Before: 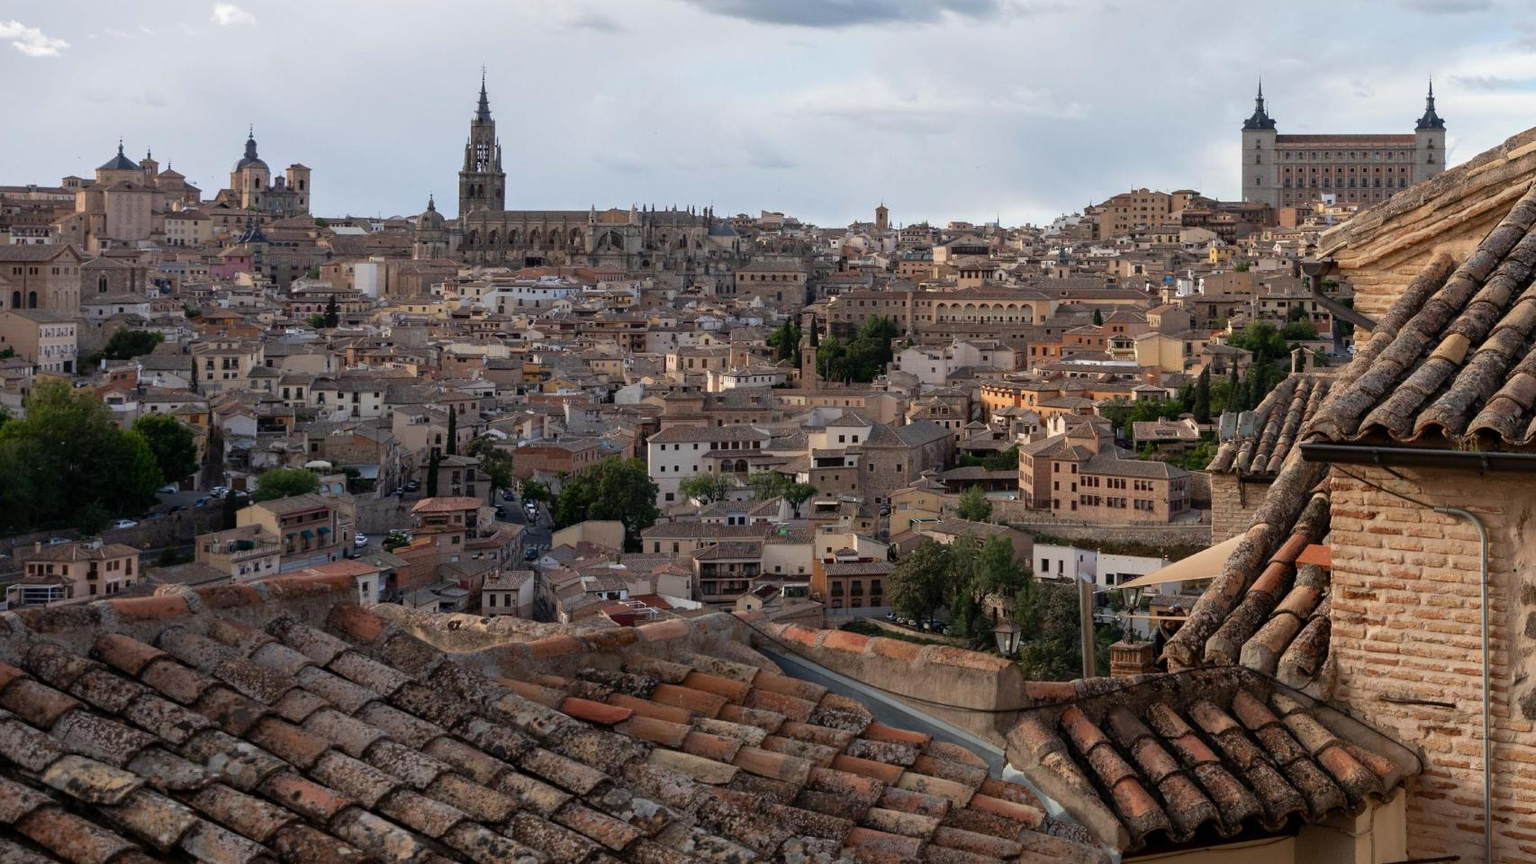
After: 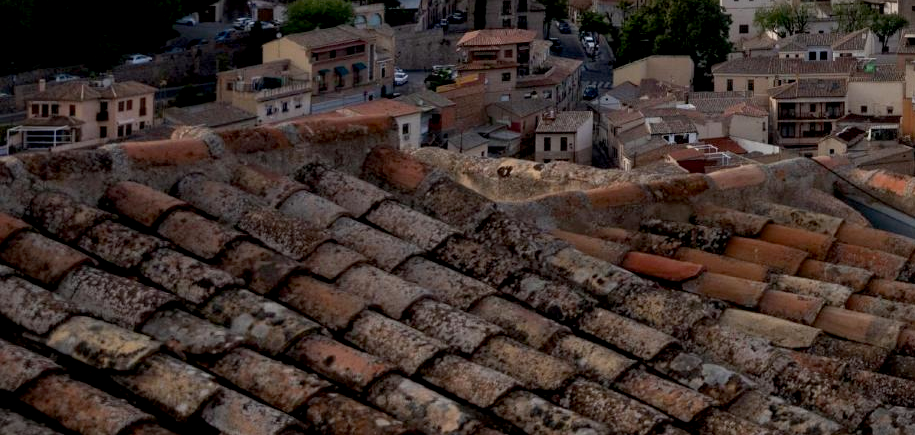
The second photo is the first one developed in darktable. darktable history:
vignetting: fall-off start 100.36%, width/height ratio 1.31
exposure: black level correction 0.009, exposure -0.163 EV, compensate highlight preservation false
crop and rotate: top 54.489%, right 46.365%, bottom 0.192%
